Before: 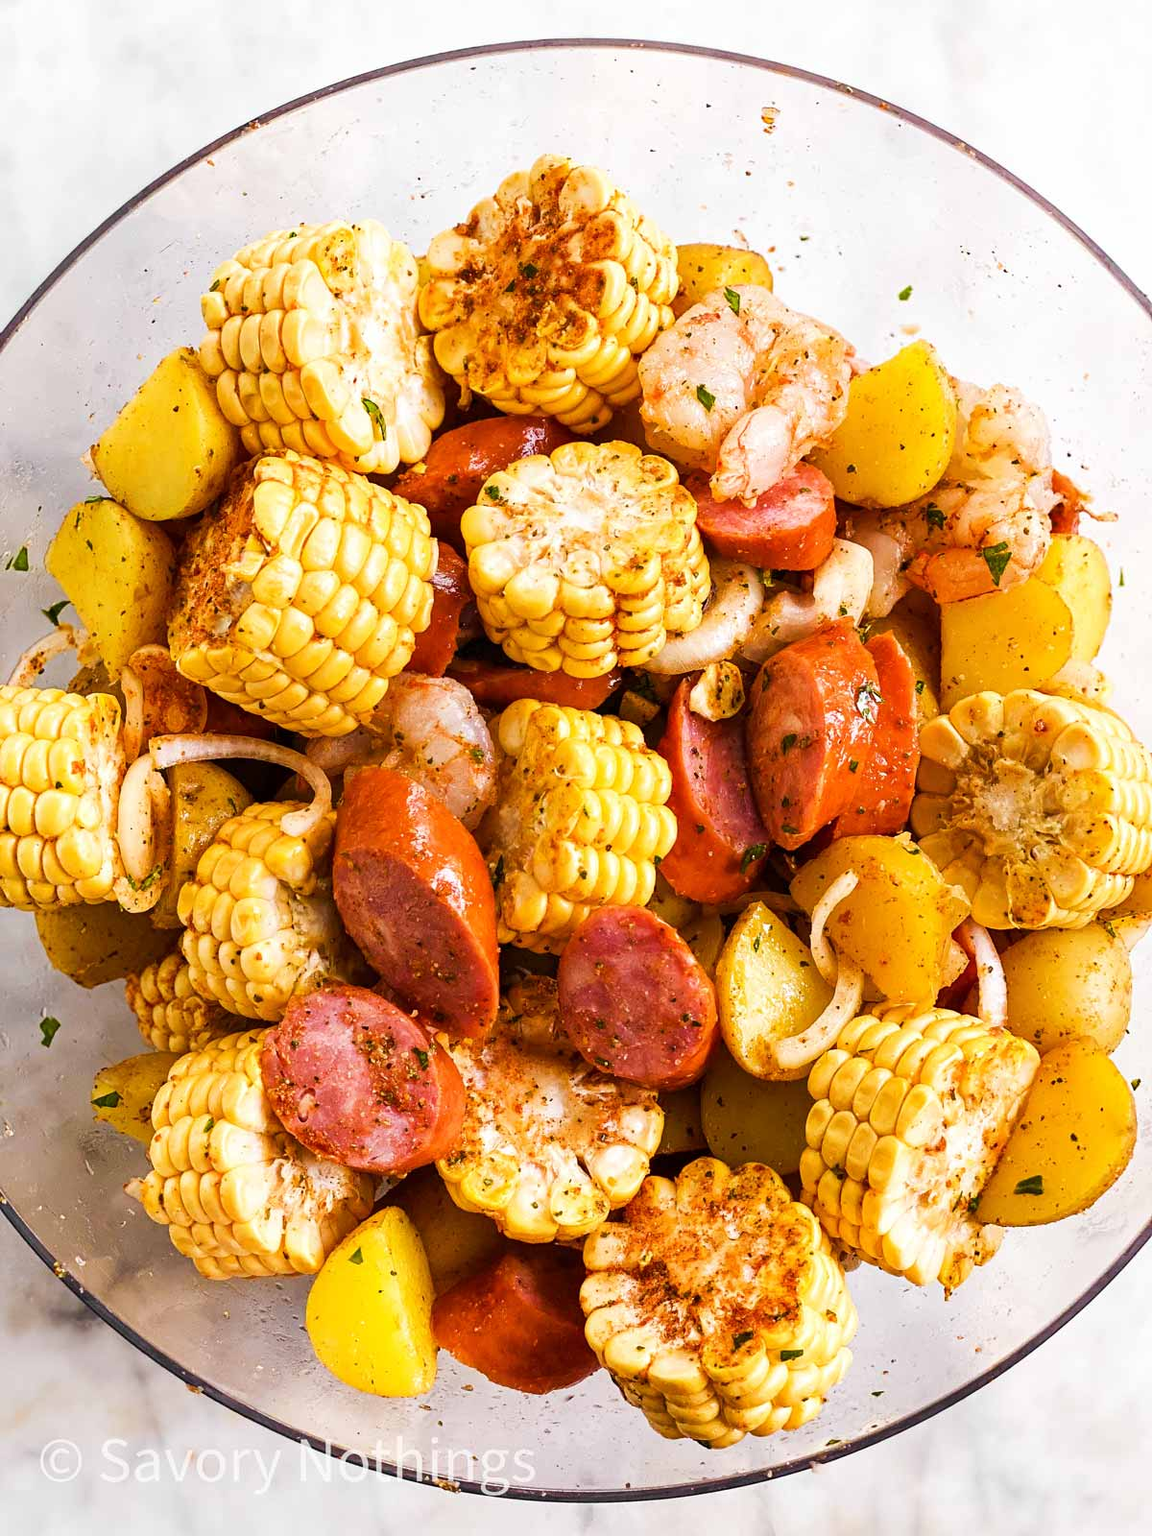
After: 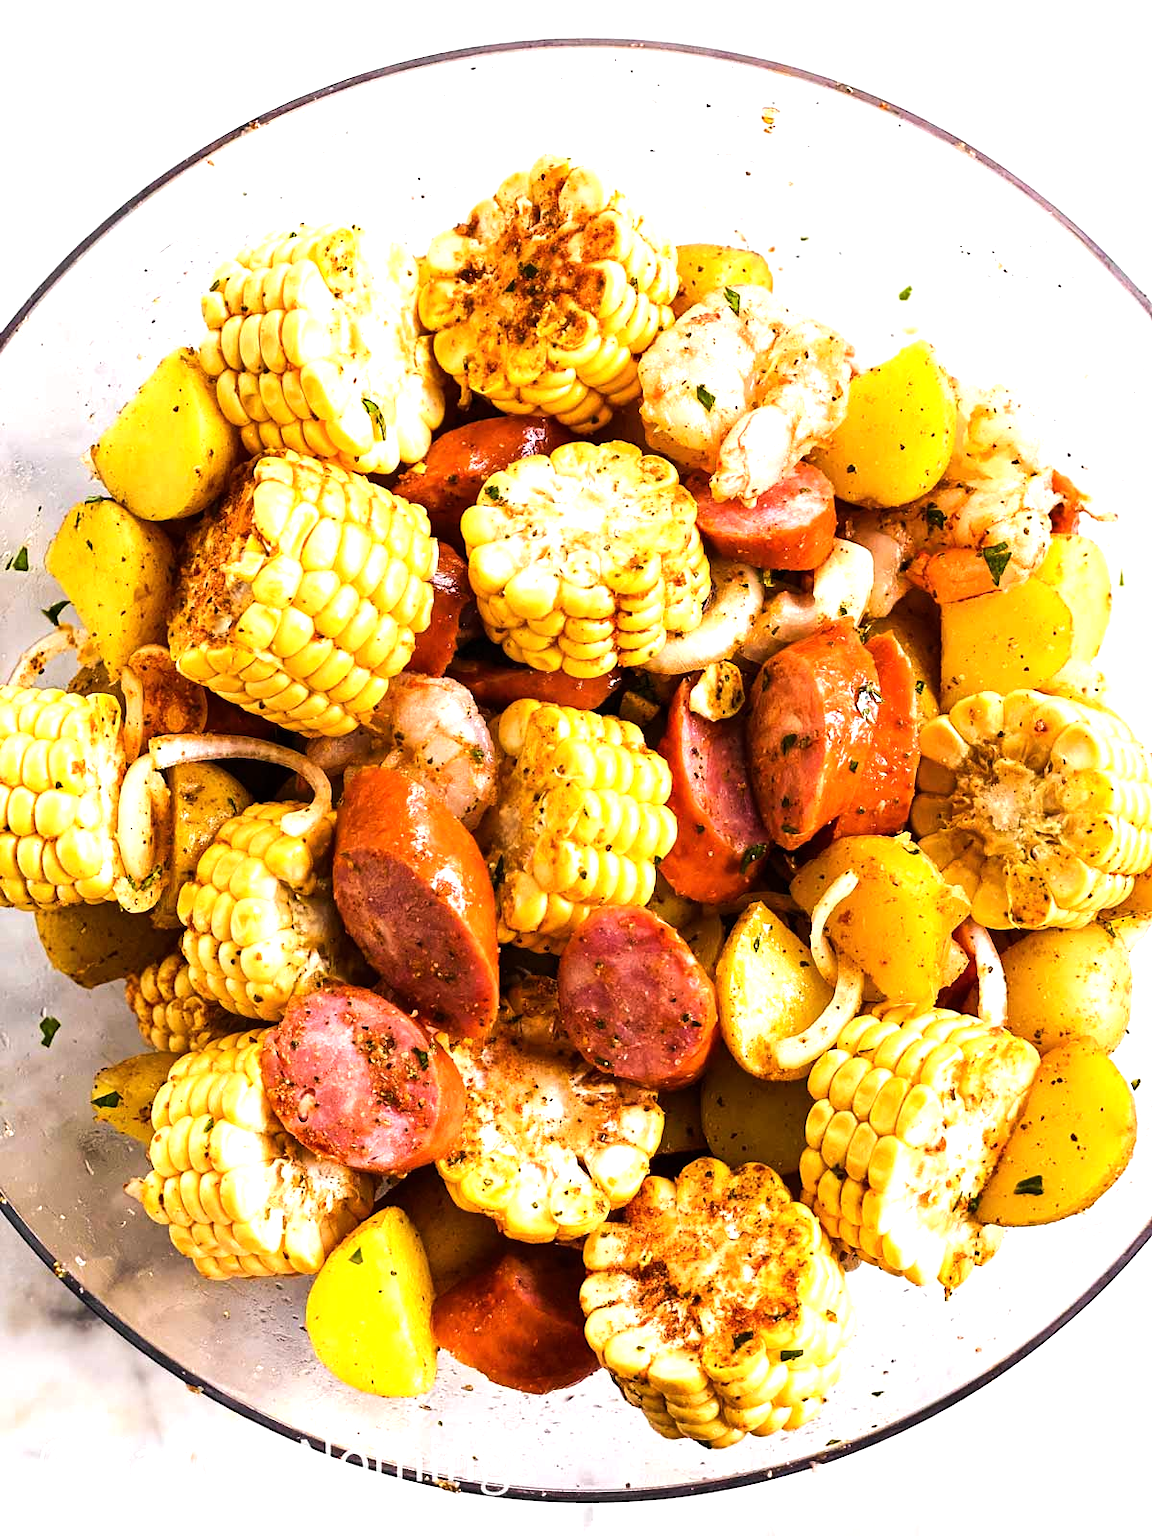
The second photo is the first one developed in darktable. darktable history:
tone equalizer: -8 EV -0.721 EV, -7 EV -0.694 EV, -6 EV -0.634 EV, -5 EV -0.362 EV, -3 EV 0.375 EV, -2 EV 0.6 EV, -1 EV 0.697 EV, +0 EV 0.755 EV, edges refinement/feathering 500, mask exposure compensation -1.57 EV, preserve details no
